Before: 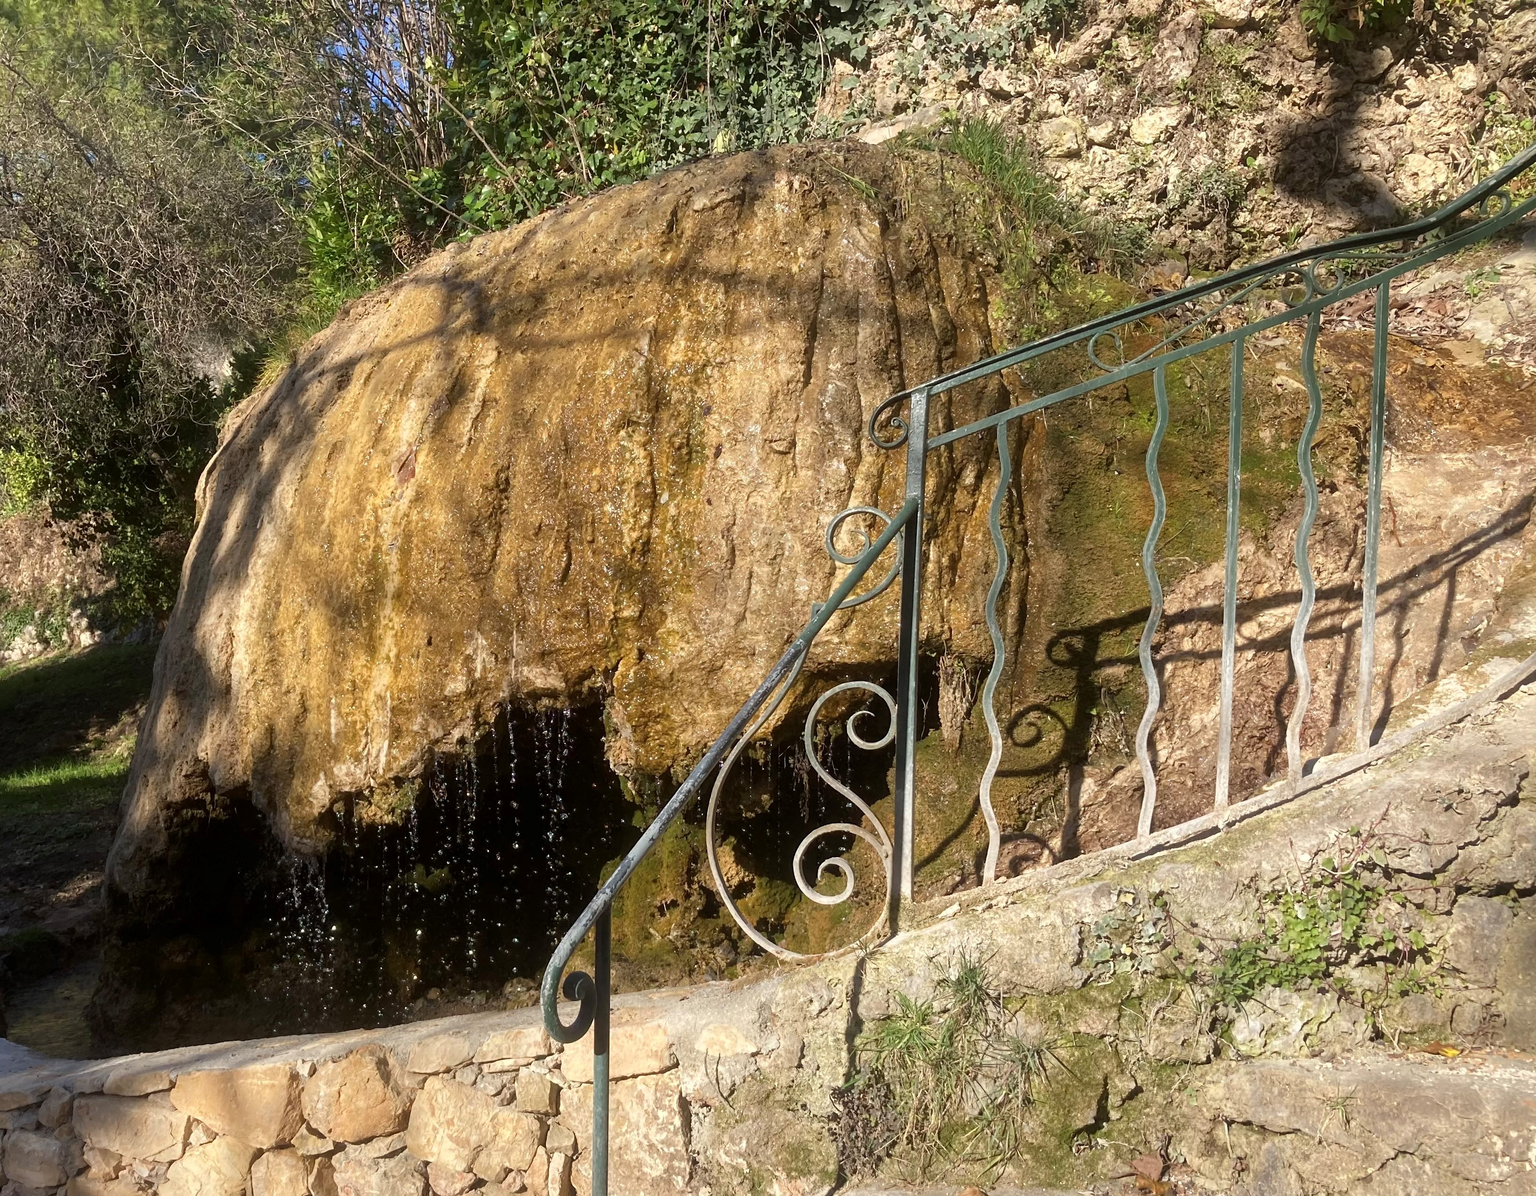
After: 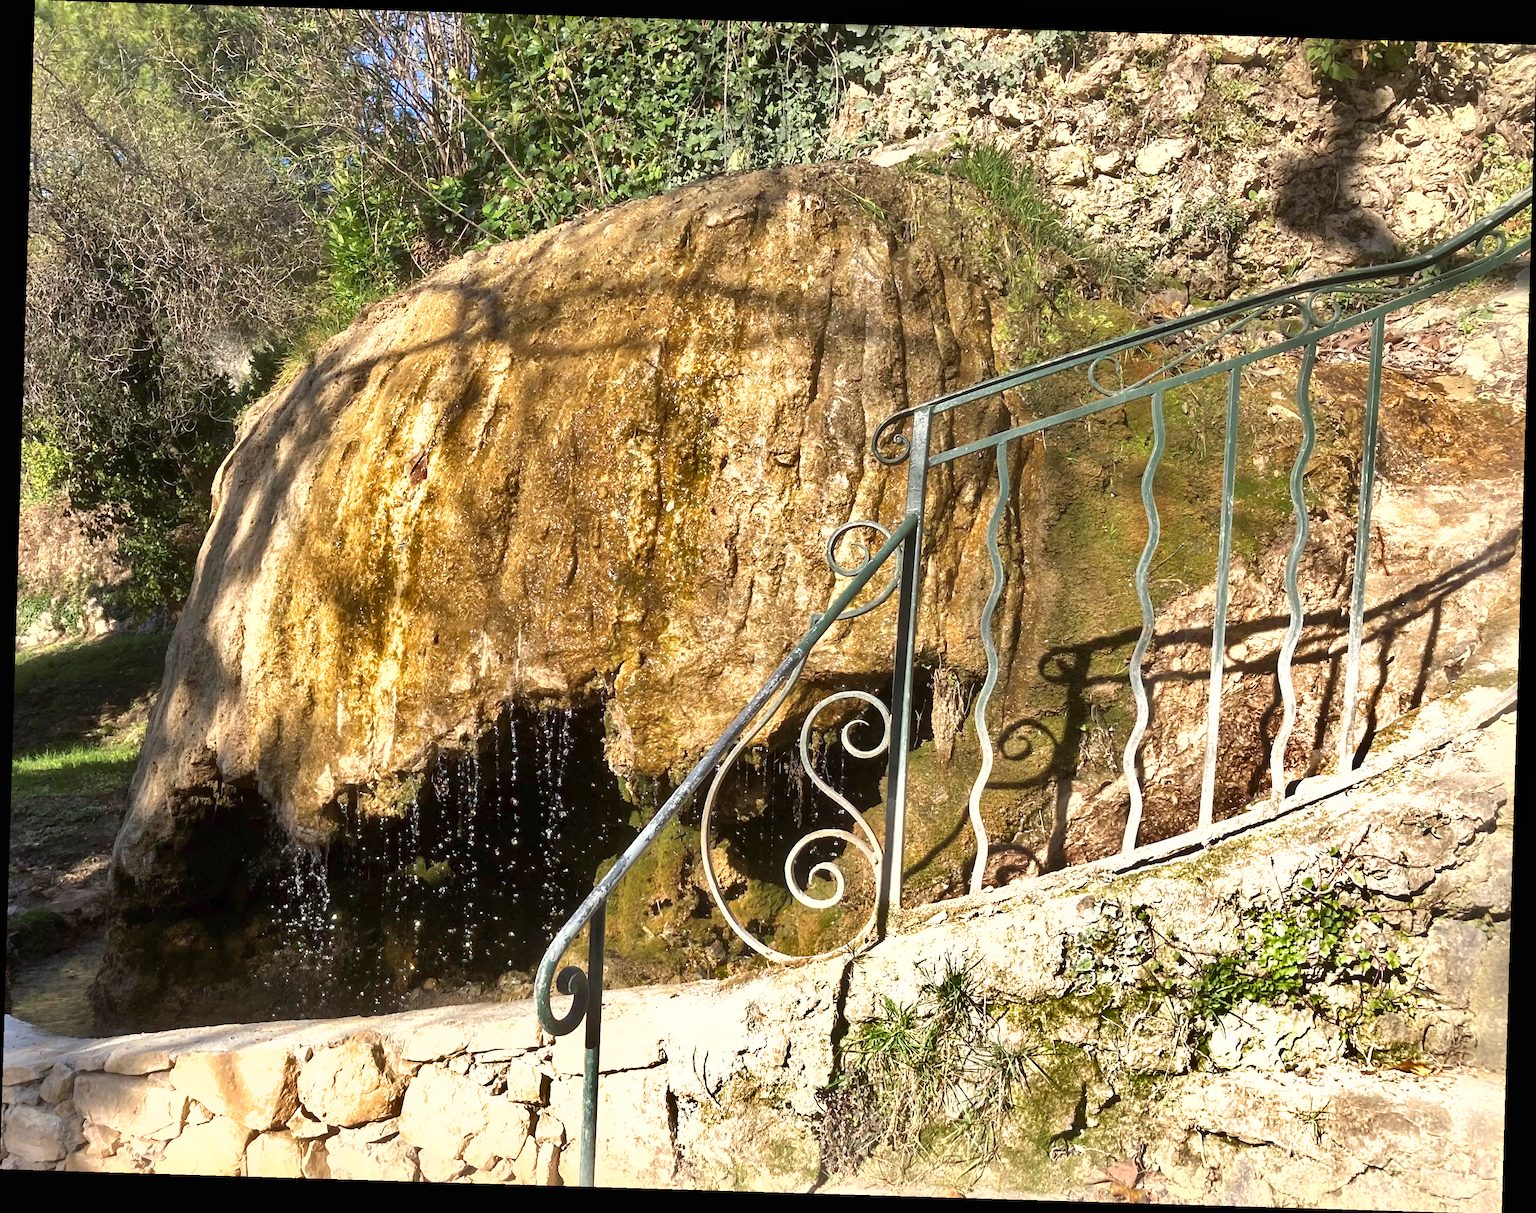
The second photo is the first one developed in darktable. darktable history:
exposure: black level correction 0, exposure 1.2 EV, compensate highlight preservation false
shadows and highlights: radius 108.52, shadows 40.68, highlights -72.88, low approximation 0.01, soften with gaussian
graduated density: rotation 5.63°, offset 76.9
rotate and perspective: rotation 1.72°, automatic cropping off
